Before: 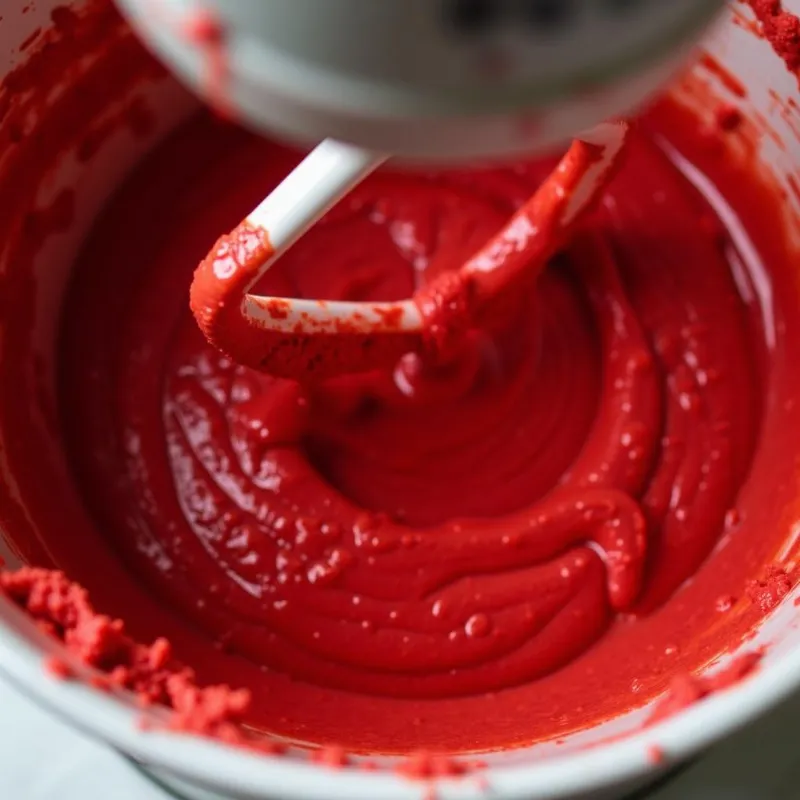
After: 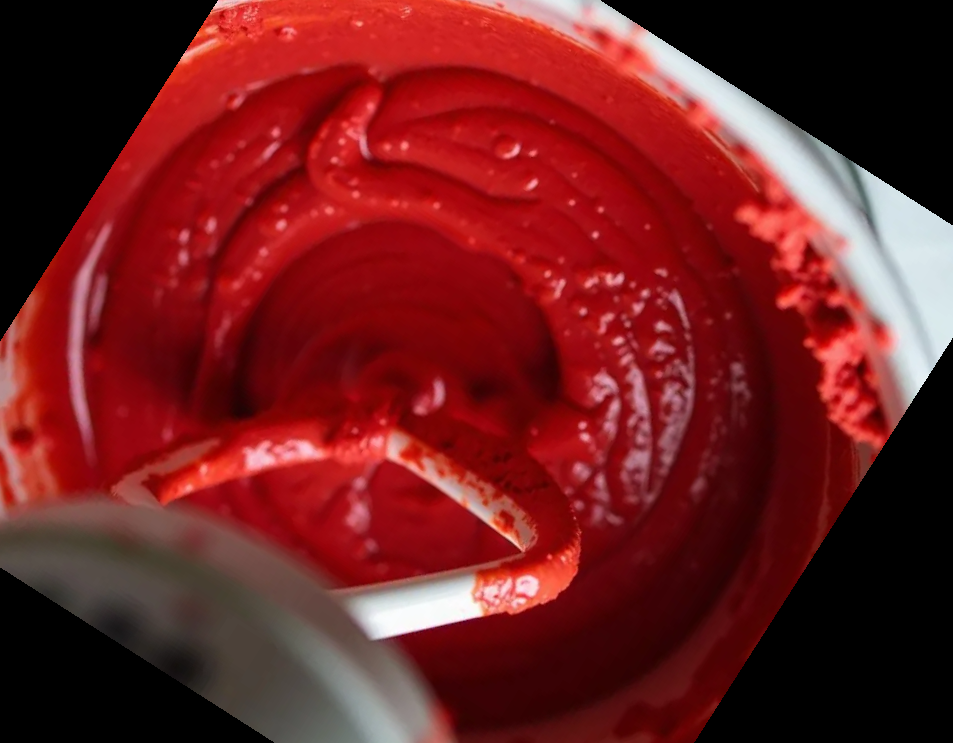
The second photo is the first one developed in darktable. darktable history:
crop and rotate: angle 147.43°, left 9.209%, top 15.674%, right 4.449%, bottom 17.008%
